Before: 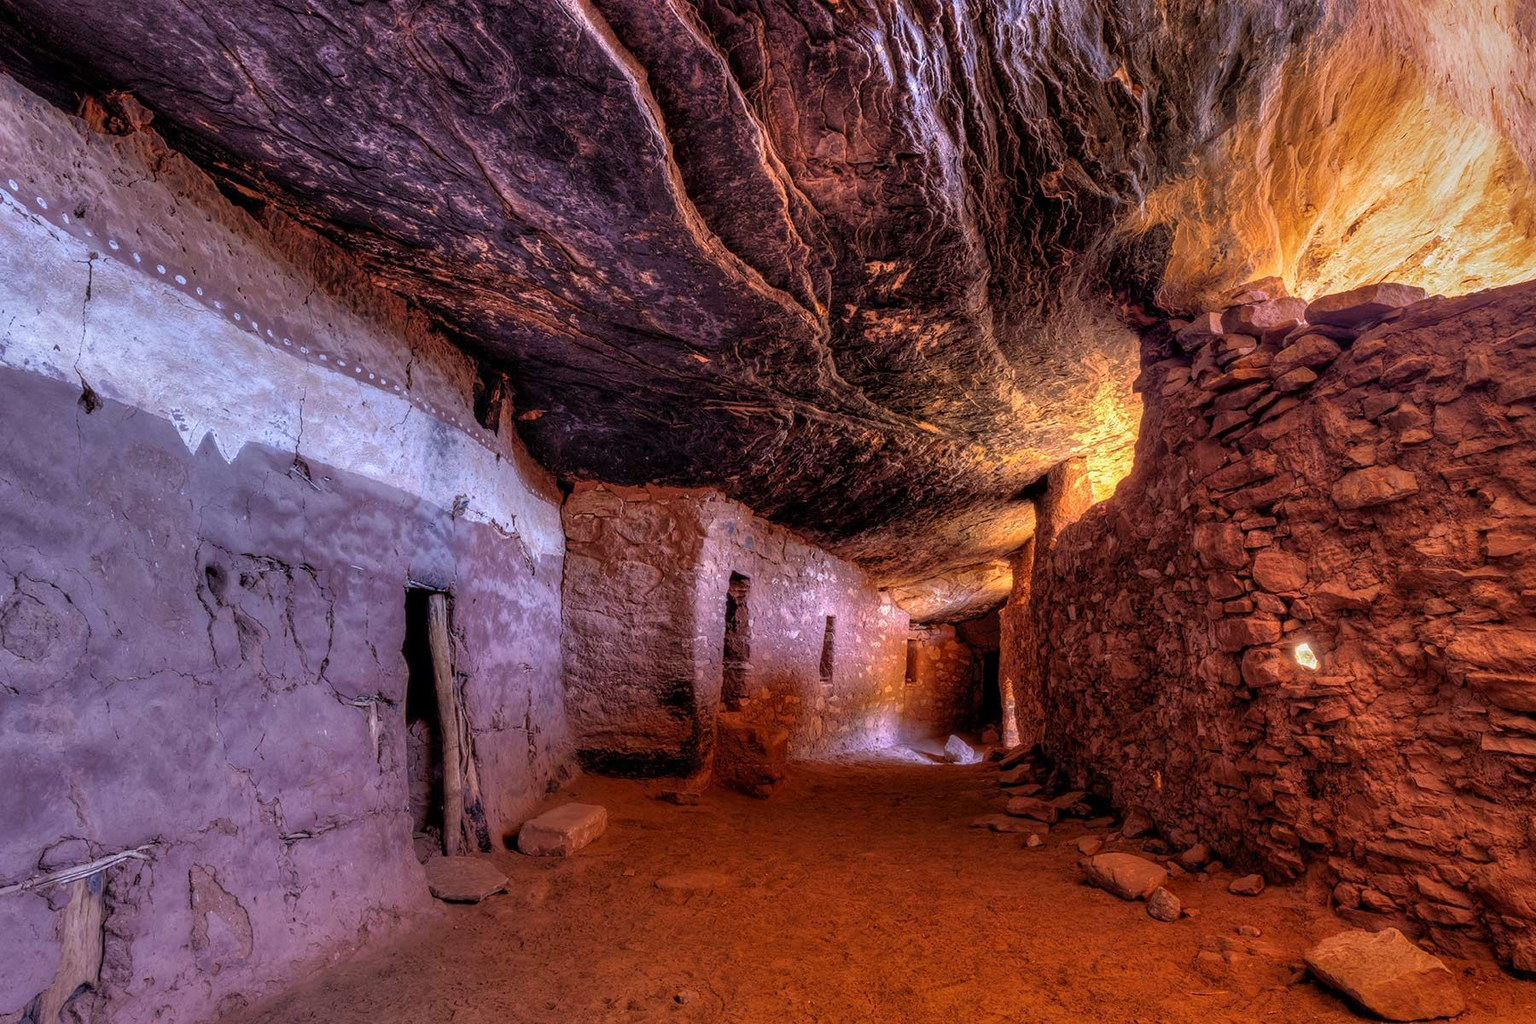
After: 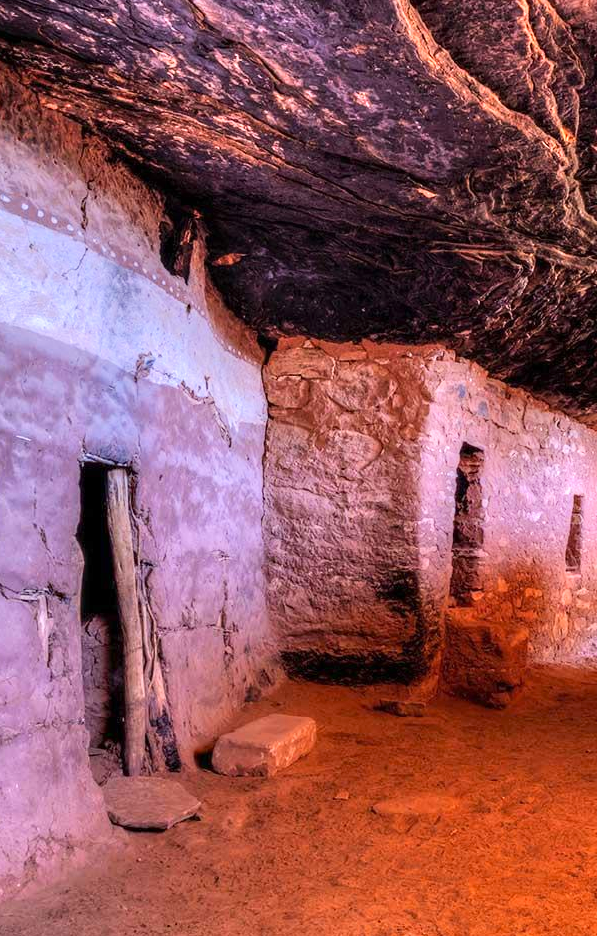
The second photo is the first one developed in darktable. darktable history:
tone equalizer: -7 EV 0.147 EV, -6 EV 0.615 EV, -5 EV 1.17 EV, -4 EV 1.36 EV, -3 EV 1.12 EV, -2 EV 0.6 EV, -1 EV 0.161 EV, edges refinement/feathering 500, mask exposure compensation -1.57 EV, preserve details guided filter
crop and rotate: left 21.95%, top 18.963%, right 44.874%, bottom 2.995%
